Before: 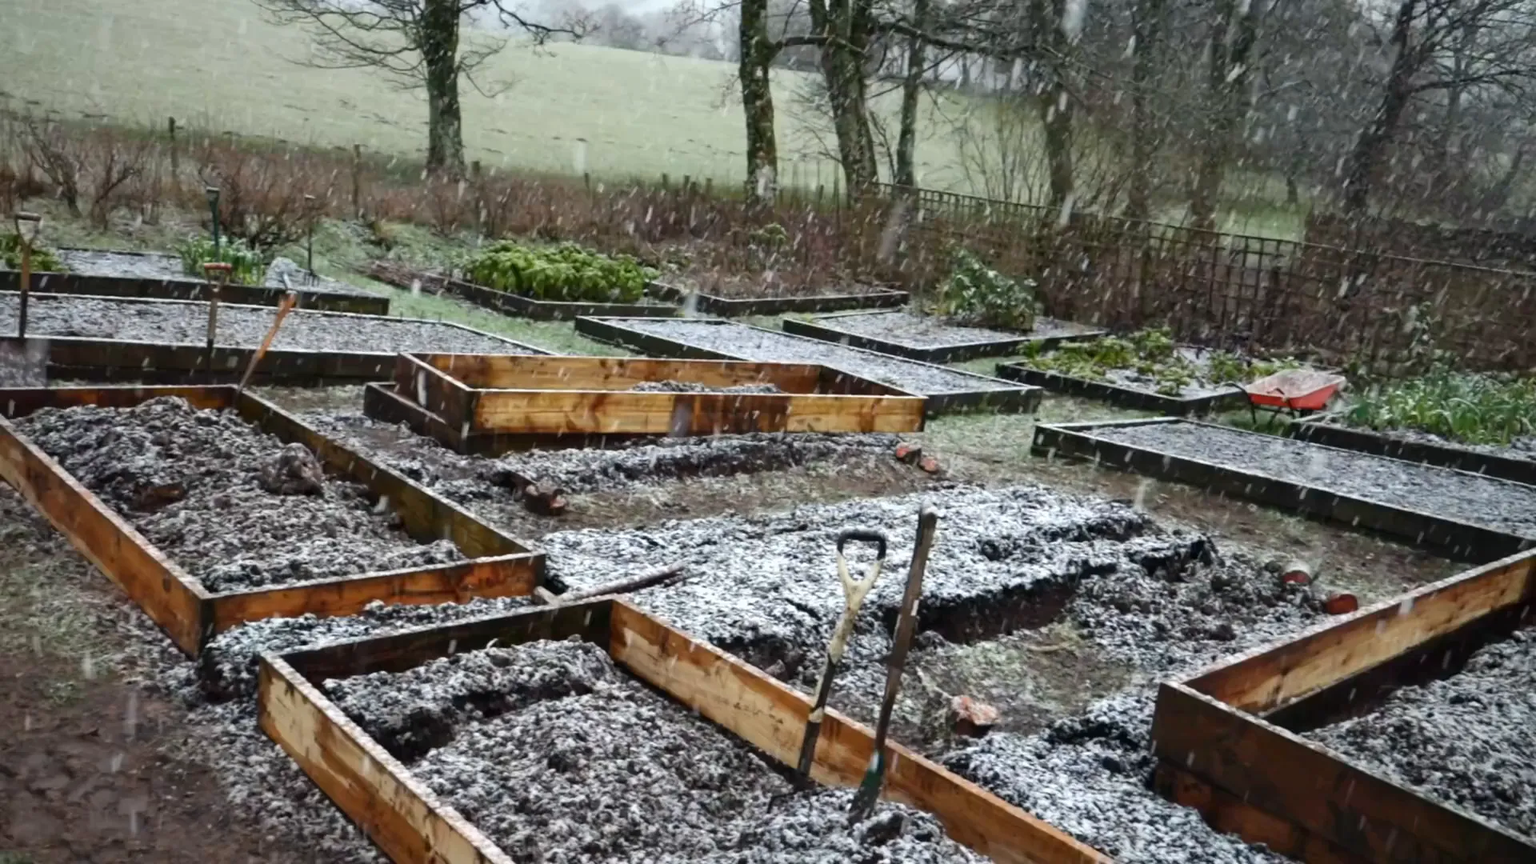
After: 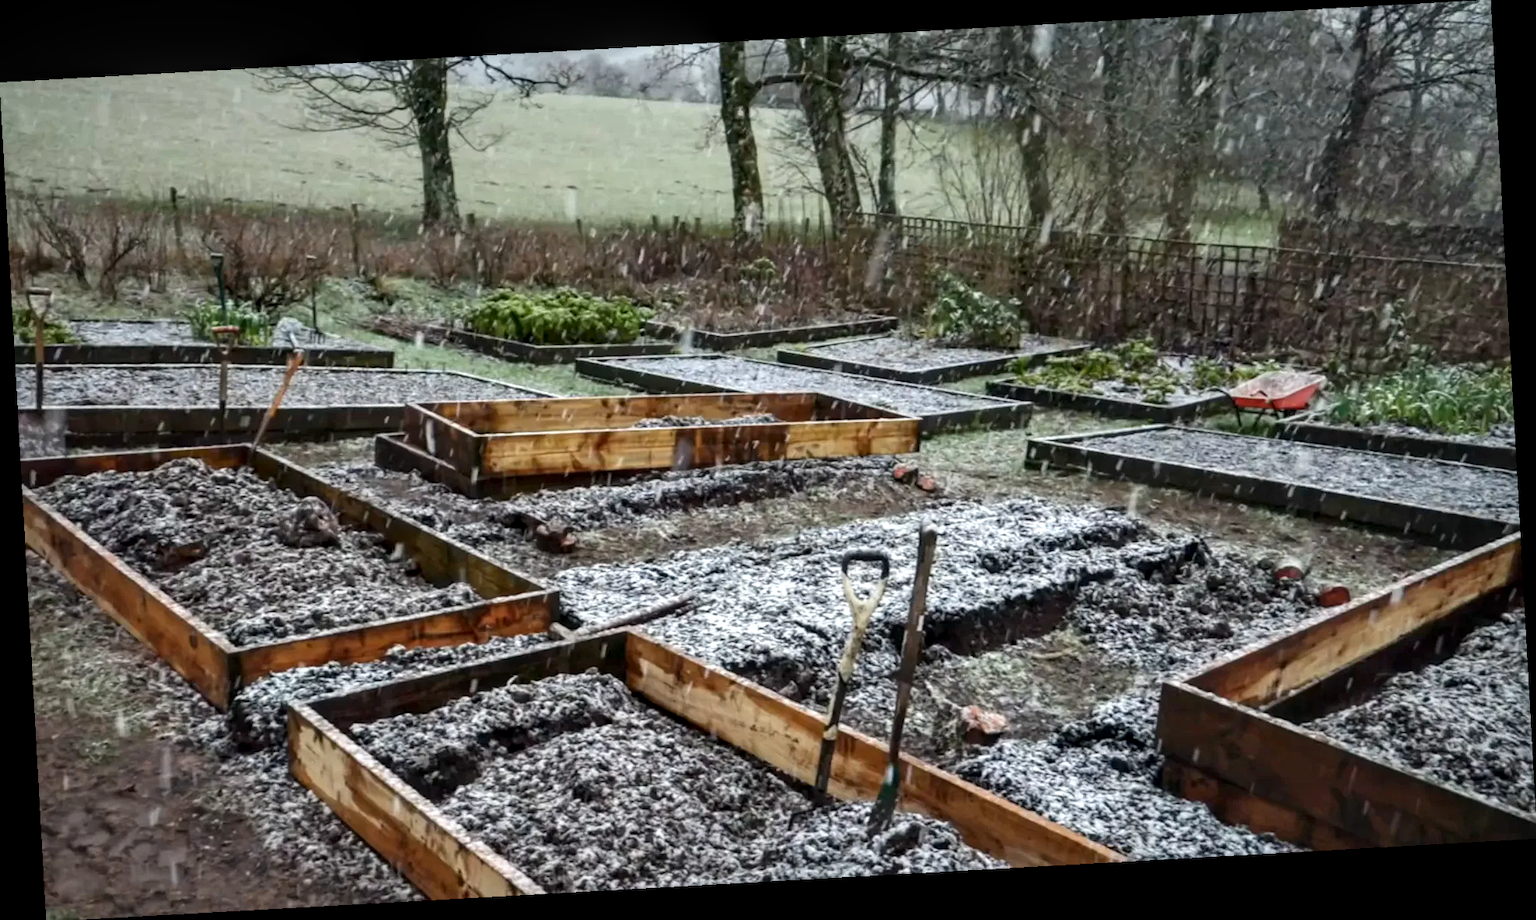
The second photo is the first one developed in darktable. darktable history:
local contrast: highlights 35%, detail 135%
rotate and perspective: rotation -3.18°, automatic cropping off
